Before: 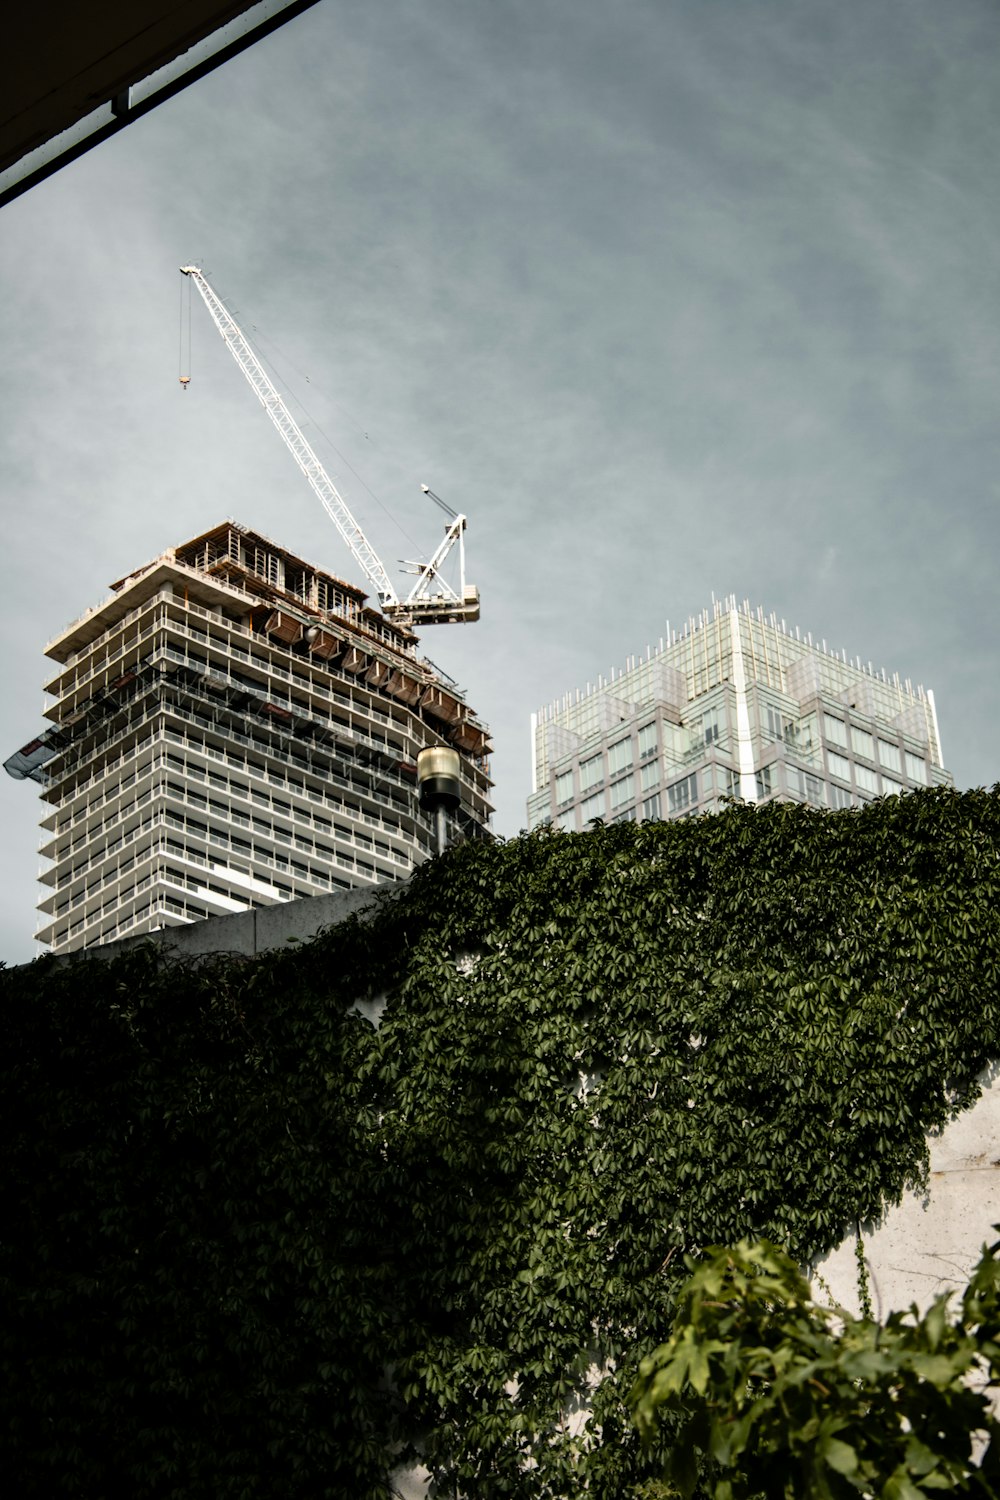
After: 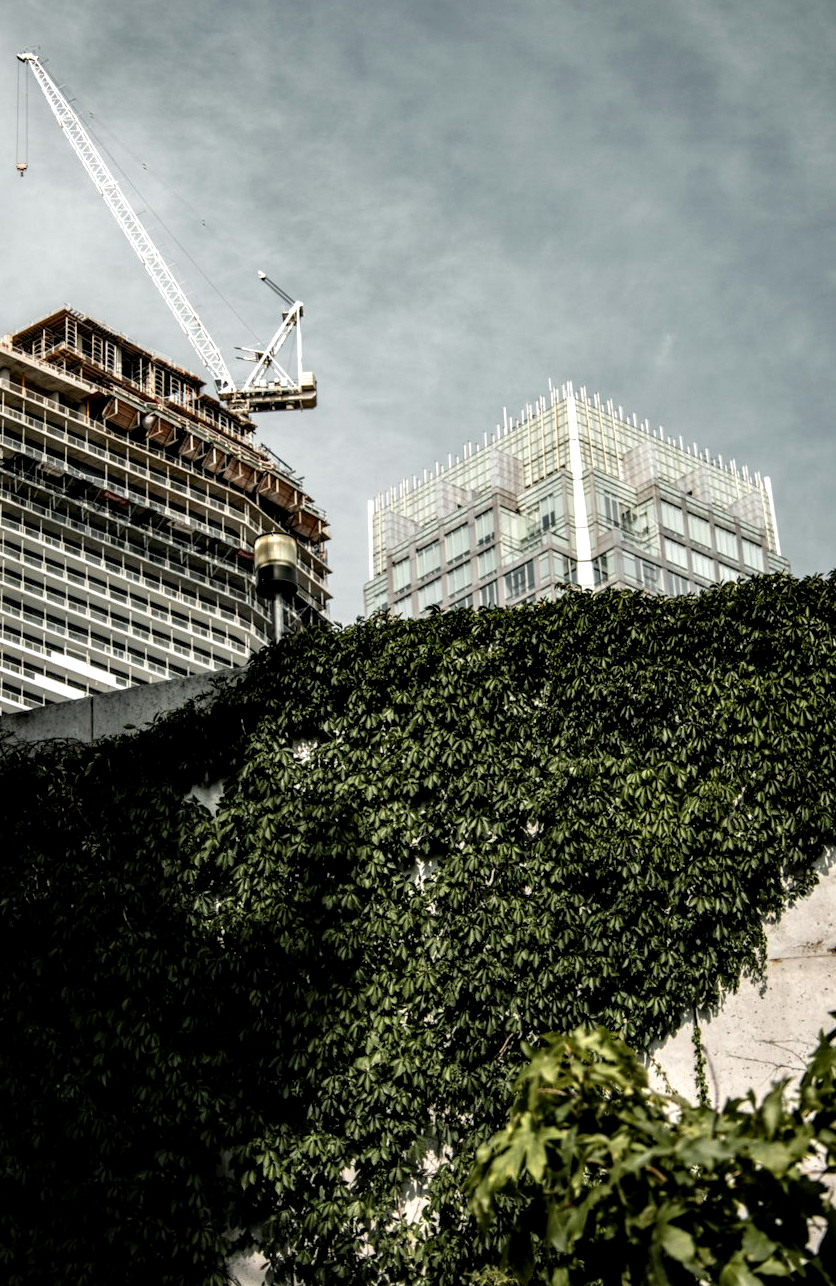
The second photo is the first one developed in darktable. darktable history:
crop: left 16.315%, top 14.246%
local contrast: detail 160%
